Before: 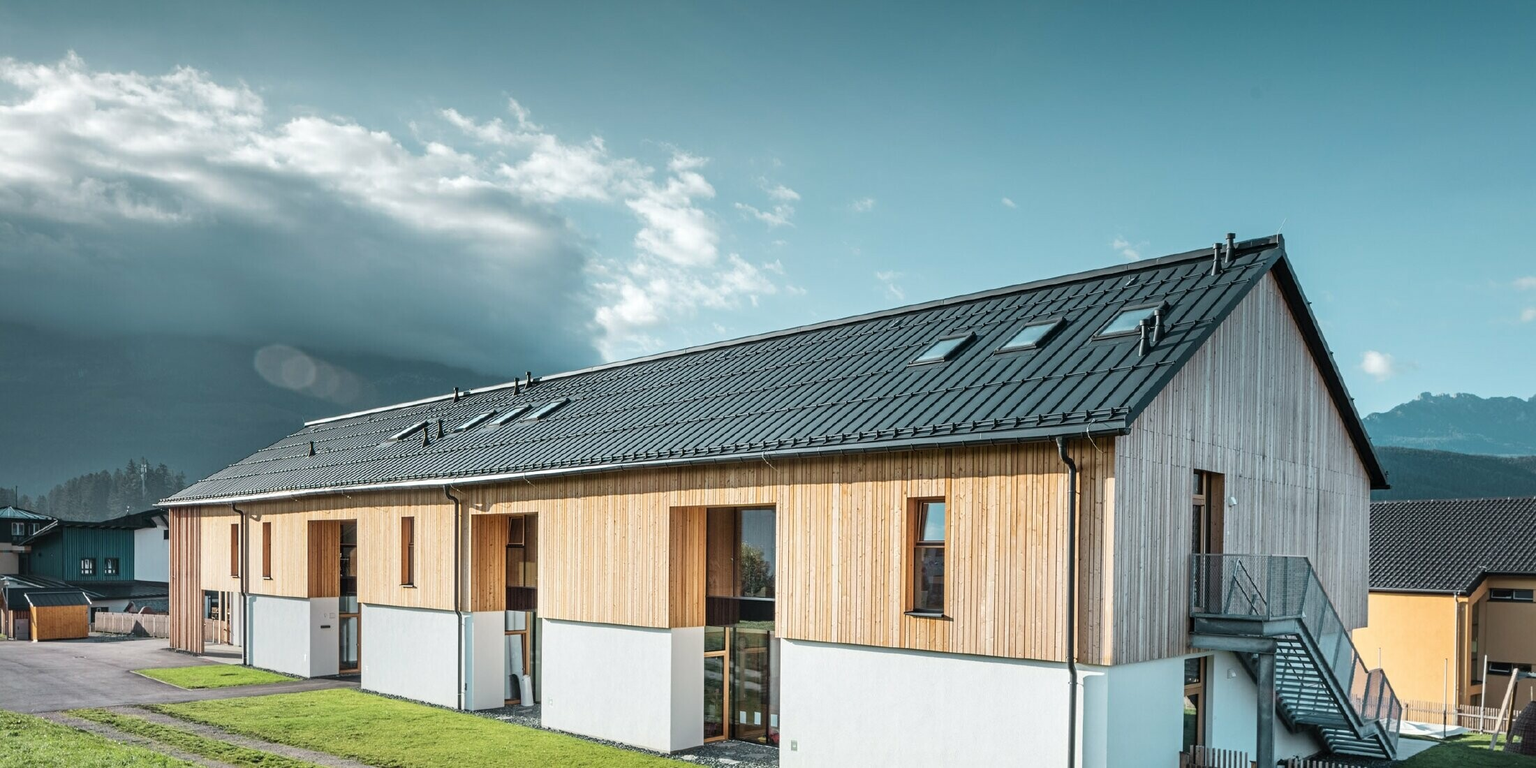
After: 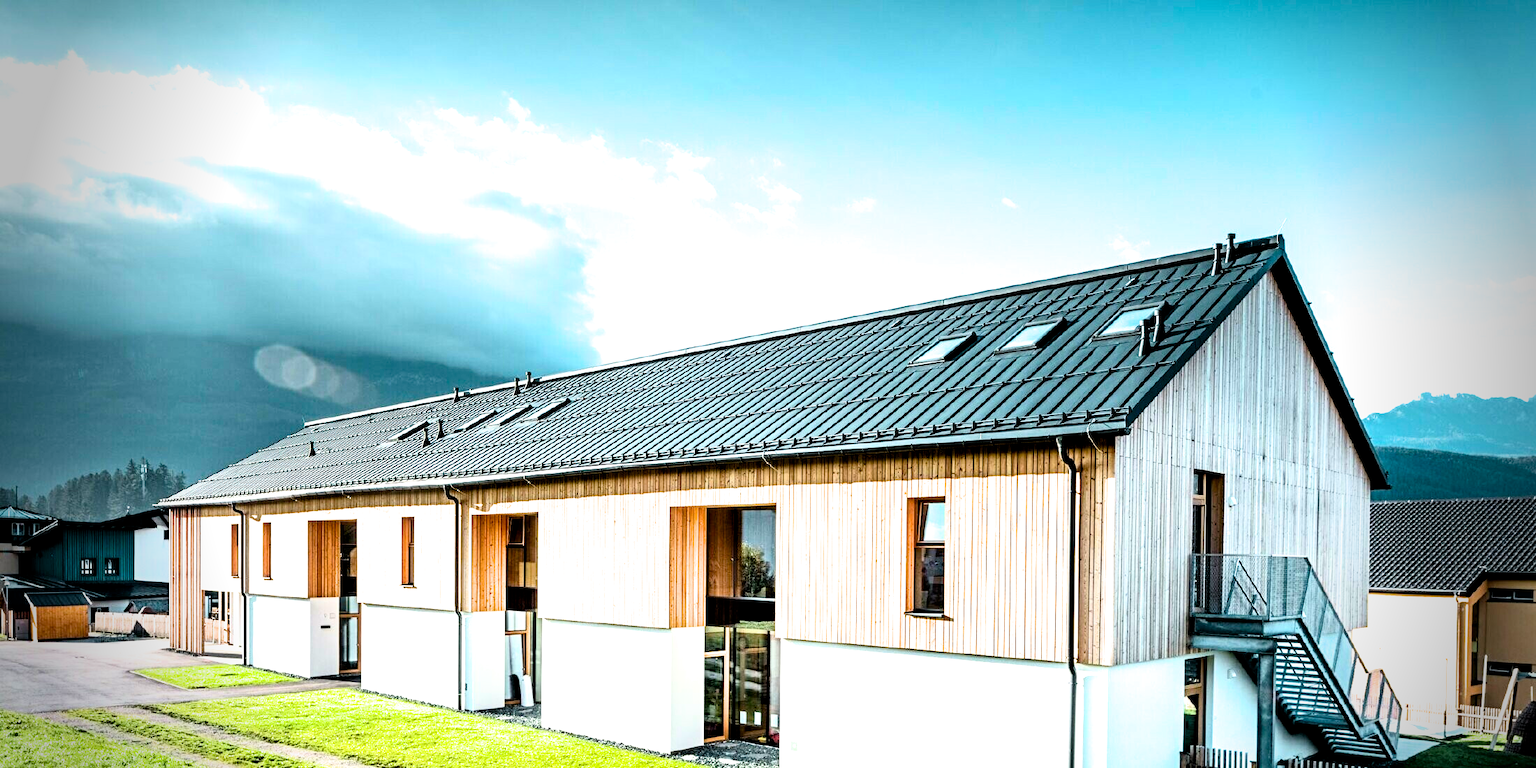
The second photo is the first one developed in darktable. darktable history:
color balance rgb: perceptual saturation grading › global saturation 15.885%, global vibrance 20%
filmic rgb: black relative exposure -3.66 EV, white relative exposure 2.44 EV, hardness 3.29
vignetting: fall-off start 76.38%, fall-off radius 26.68%, saturation -0.024, width/height ratio 0.977
contrast brightness saturation: contrast 0.131, brightness -0.053, saturation 0.151
exposure: black level correction 0.01, exposure 1 EV, compensate exposure bias true, compensate highlight preservation false
